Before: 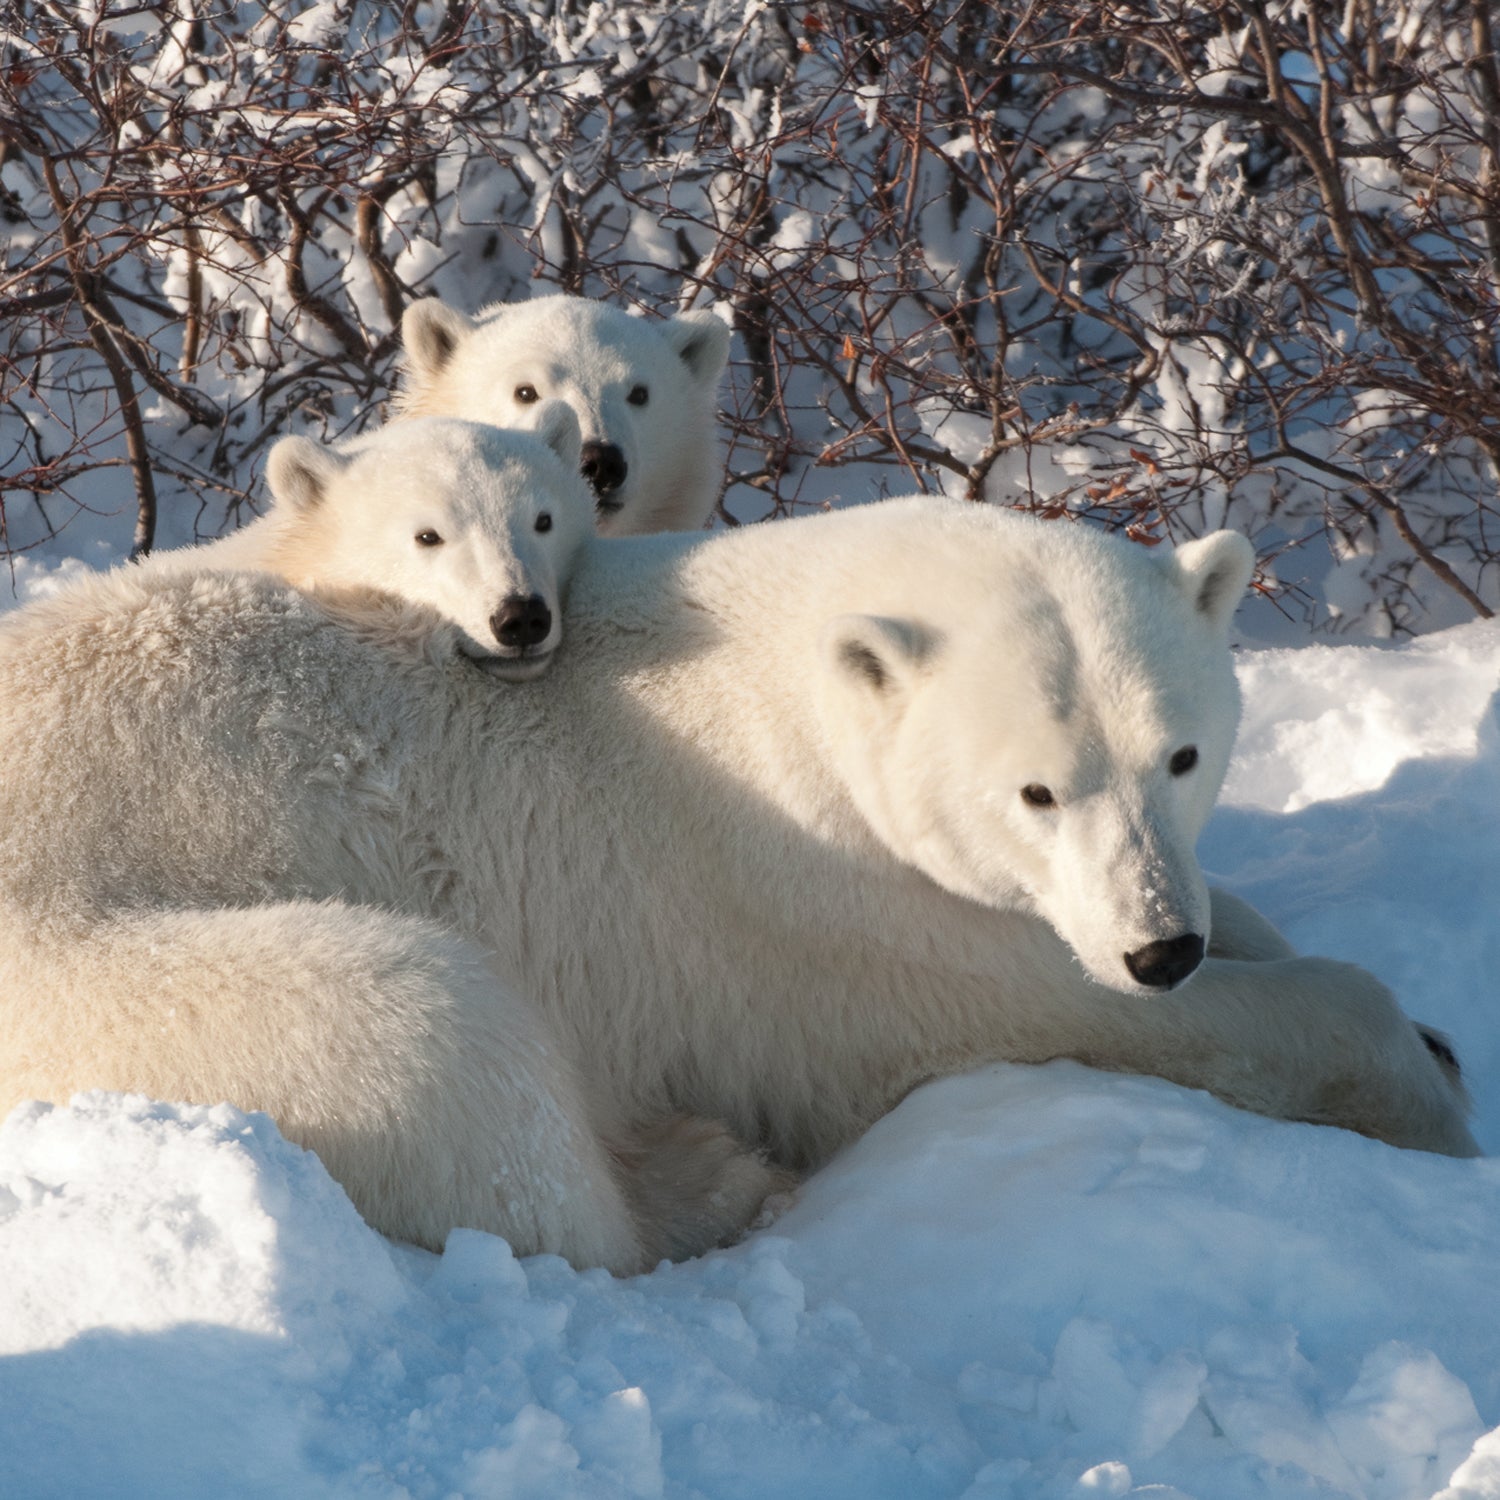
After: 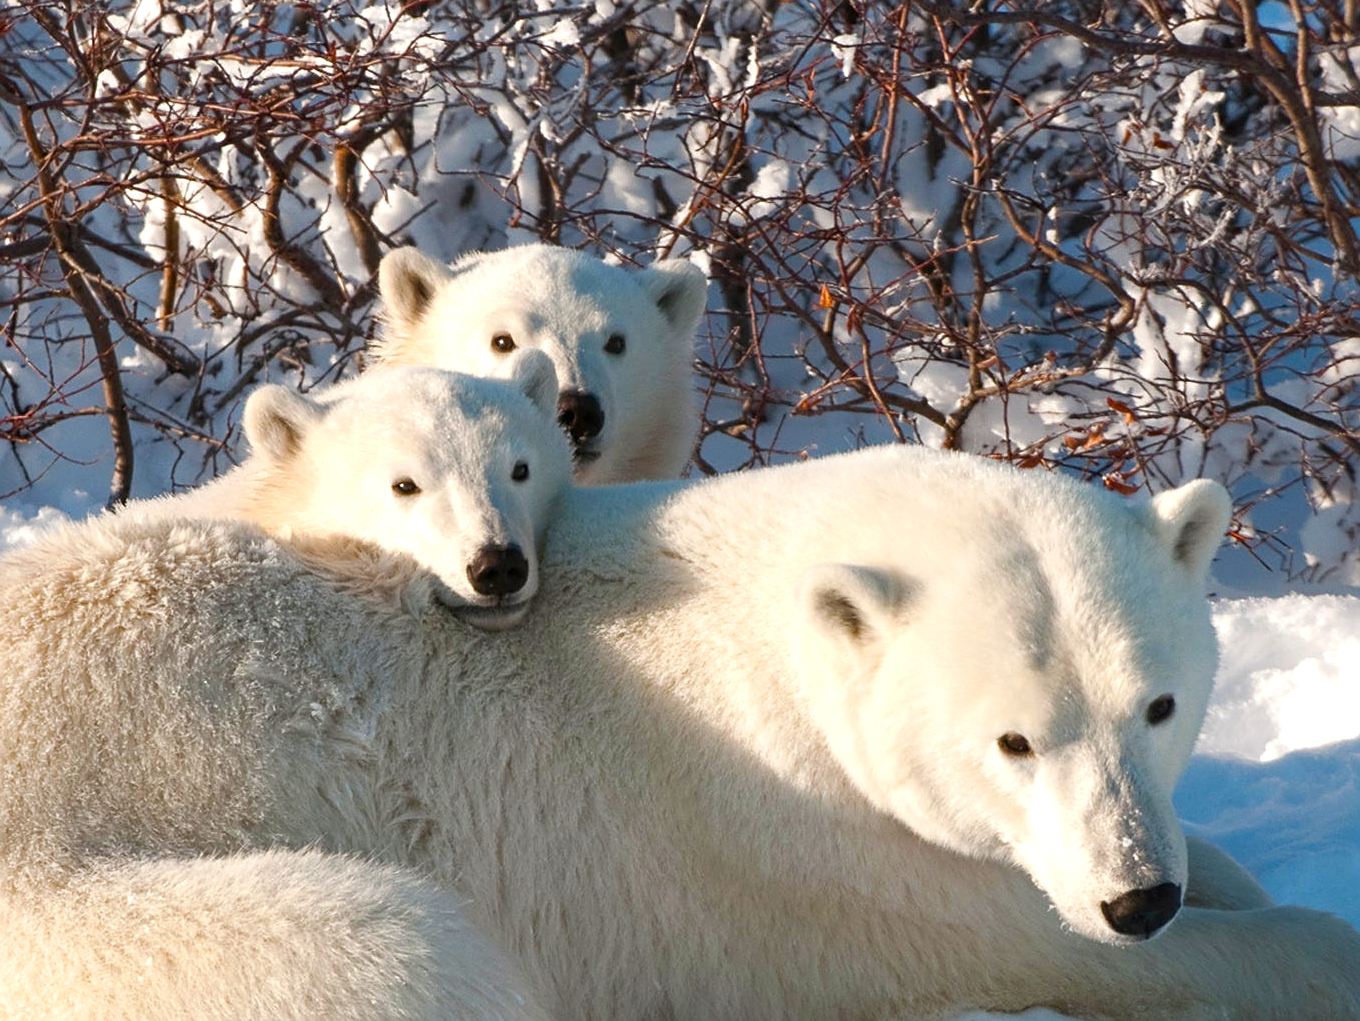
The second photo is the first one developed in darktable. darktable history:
sharpen: on, module defaults
crop: left 1.568%, top 3.455%, right 7.731%, bottom 28.473%
color balance rgb: power › hue 329.54°, perceptual saturation grading › global saturation 55.132%, perceptual saturation grading › highlights -50.06%, perceptual saturation grading › mid-tones 39.968%, perceptual saturation grading › shadows 30.989%, perceptual brilliance grading › highlights 9.401%, perceptual brilliance grading › mid-tones 4.761%
